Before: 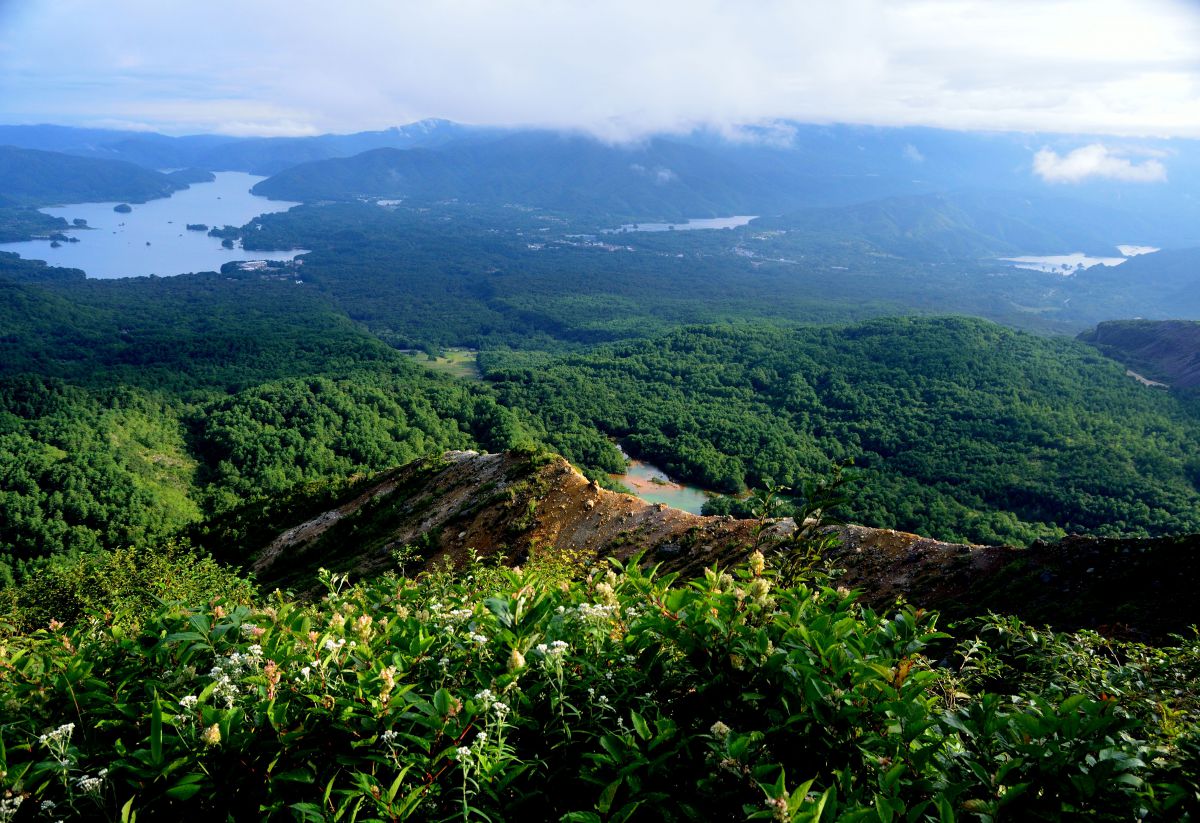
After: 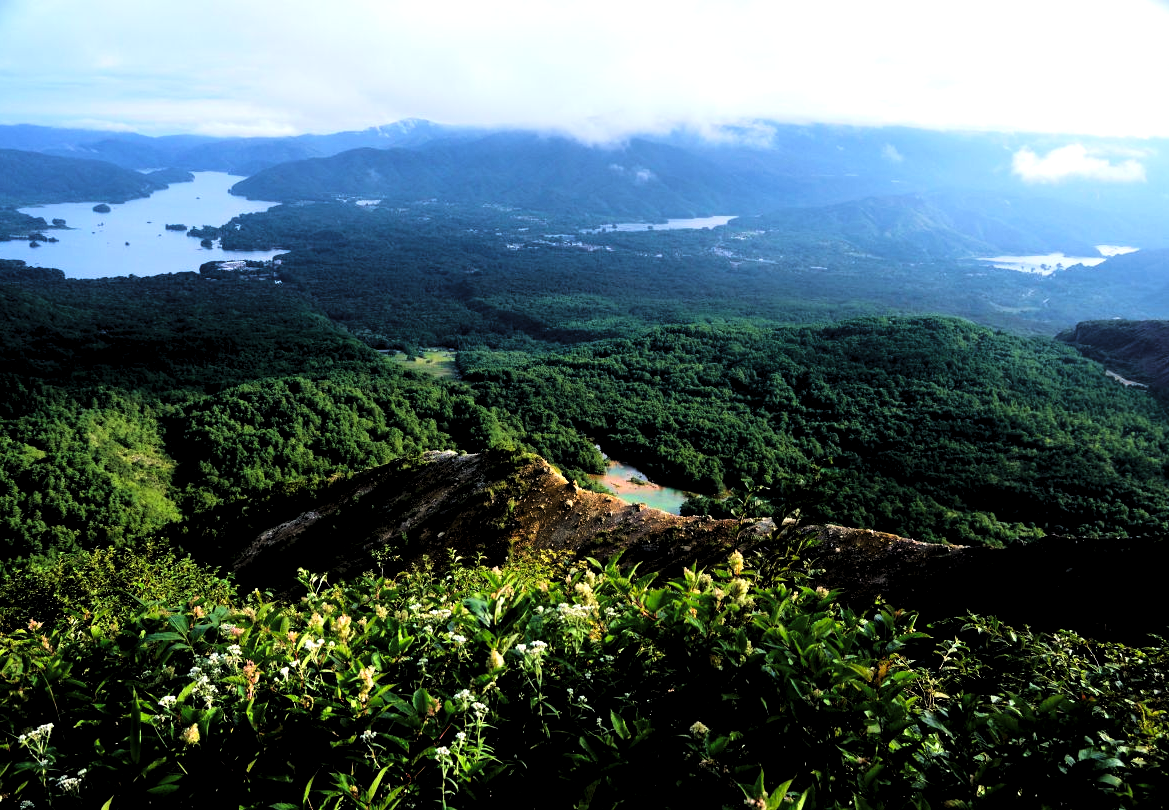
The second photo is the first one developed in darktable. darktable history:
crop and rotate: left 1.754%, right 0.755%, bottom 1.476%
tone curve: curves: ch0 [(0, 0) (0.003, 0.02) (0.011, 0.021) (0.025, 0.022) (0.044, 0.023) (0.069, 0.026) (0.1, 0.04) (0.136, 0.06) (0.177, 0.092) (0.224, 0.127) (0.277, 0.176) (0.335, 0.258) (0.399, 0.349) (0.468, 0.444) (0.543, 0.546) (0.623, 0.649) (0.709, 0.754) (0.801, 0.842) (0.898, 0.922) (1, 1)], color space Lab, linked channels, preserve colors none
levels: black 0.054%, levels [0.062, 0.494, 0.925]
velvia: on, module defaults
